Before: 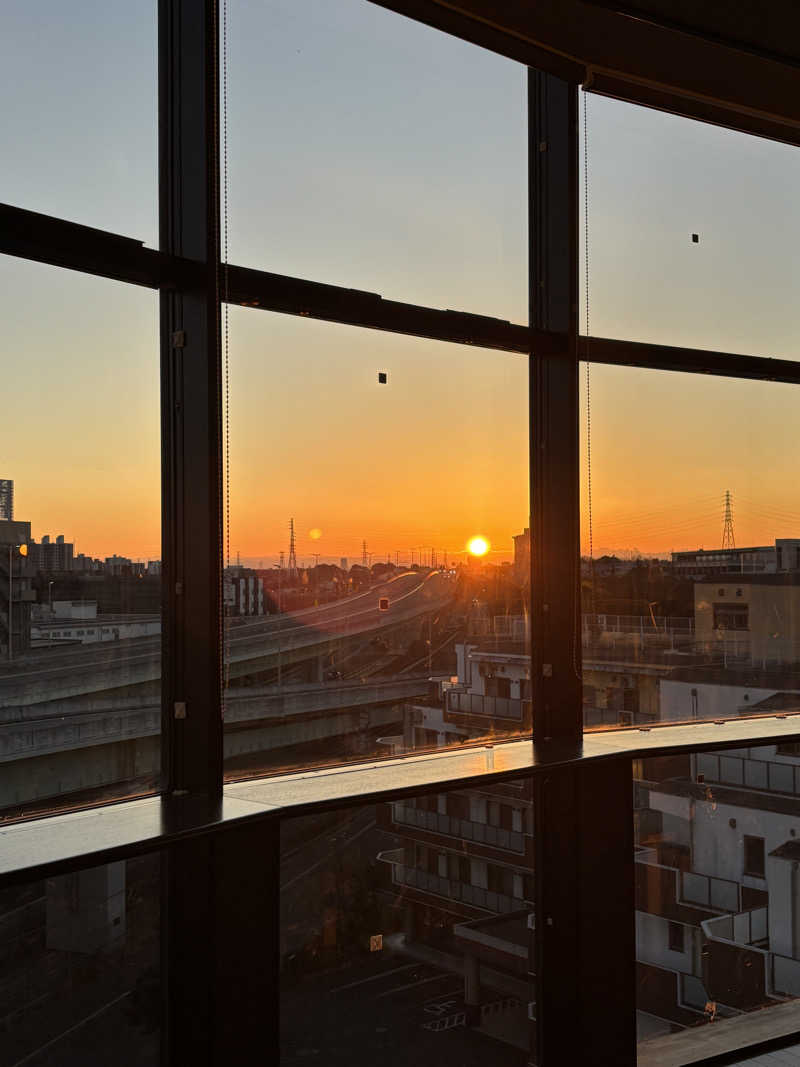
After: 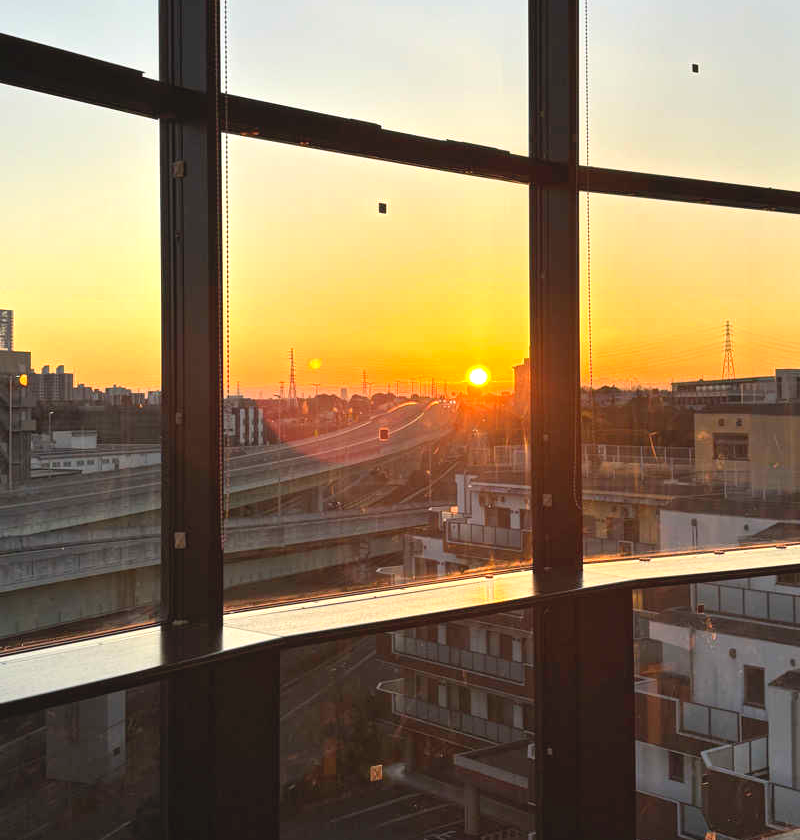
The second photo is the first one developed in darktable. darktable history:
exposure: exposure 1 EV, compensate exposure bias true, compensate highlight preservation false
contrast brightness saturation: contrast -0.095, brightness 0.049, saturation 0.083
crop and rotate: top 15.934%, bottom 5.324%
